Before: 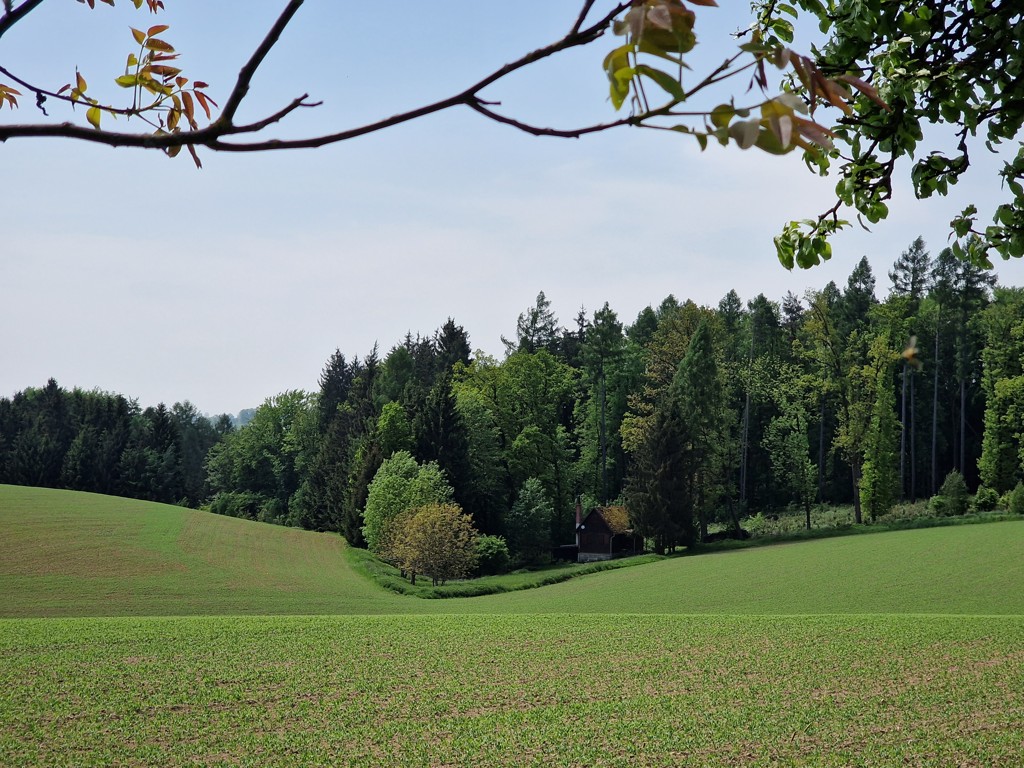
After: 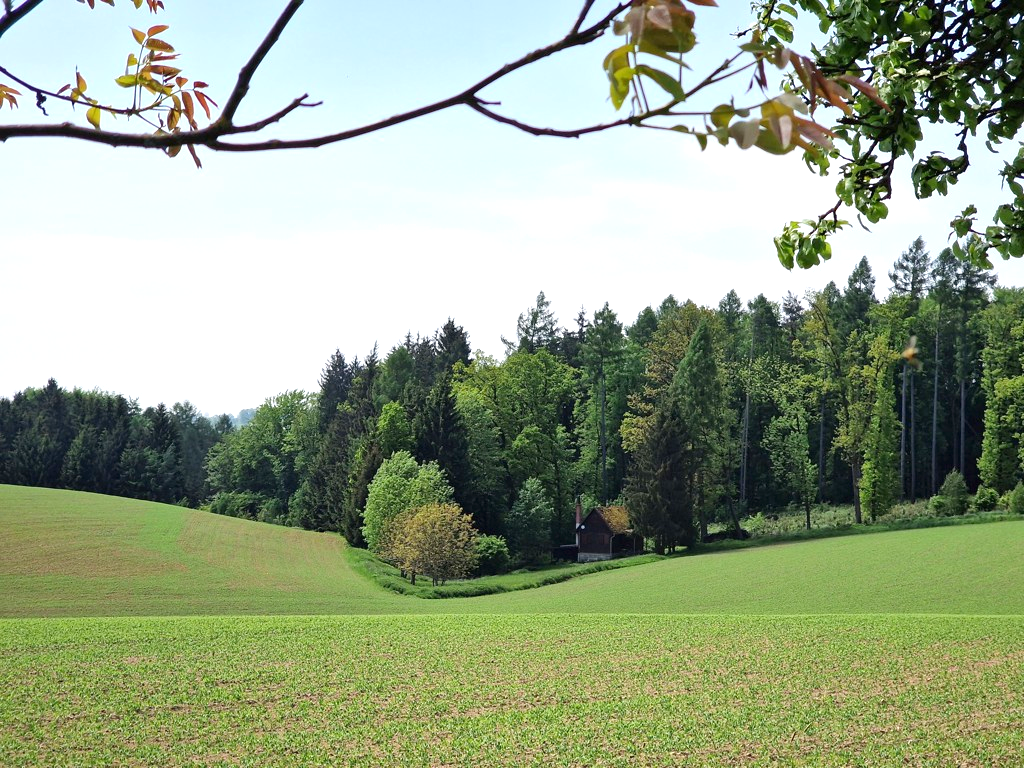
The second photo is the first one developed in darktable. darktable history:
exposure: black level correction 0, exposure 0.693 EV, compensate highlight preservation false
levels: levels [0, 0.478, 1]
